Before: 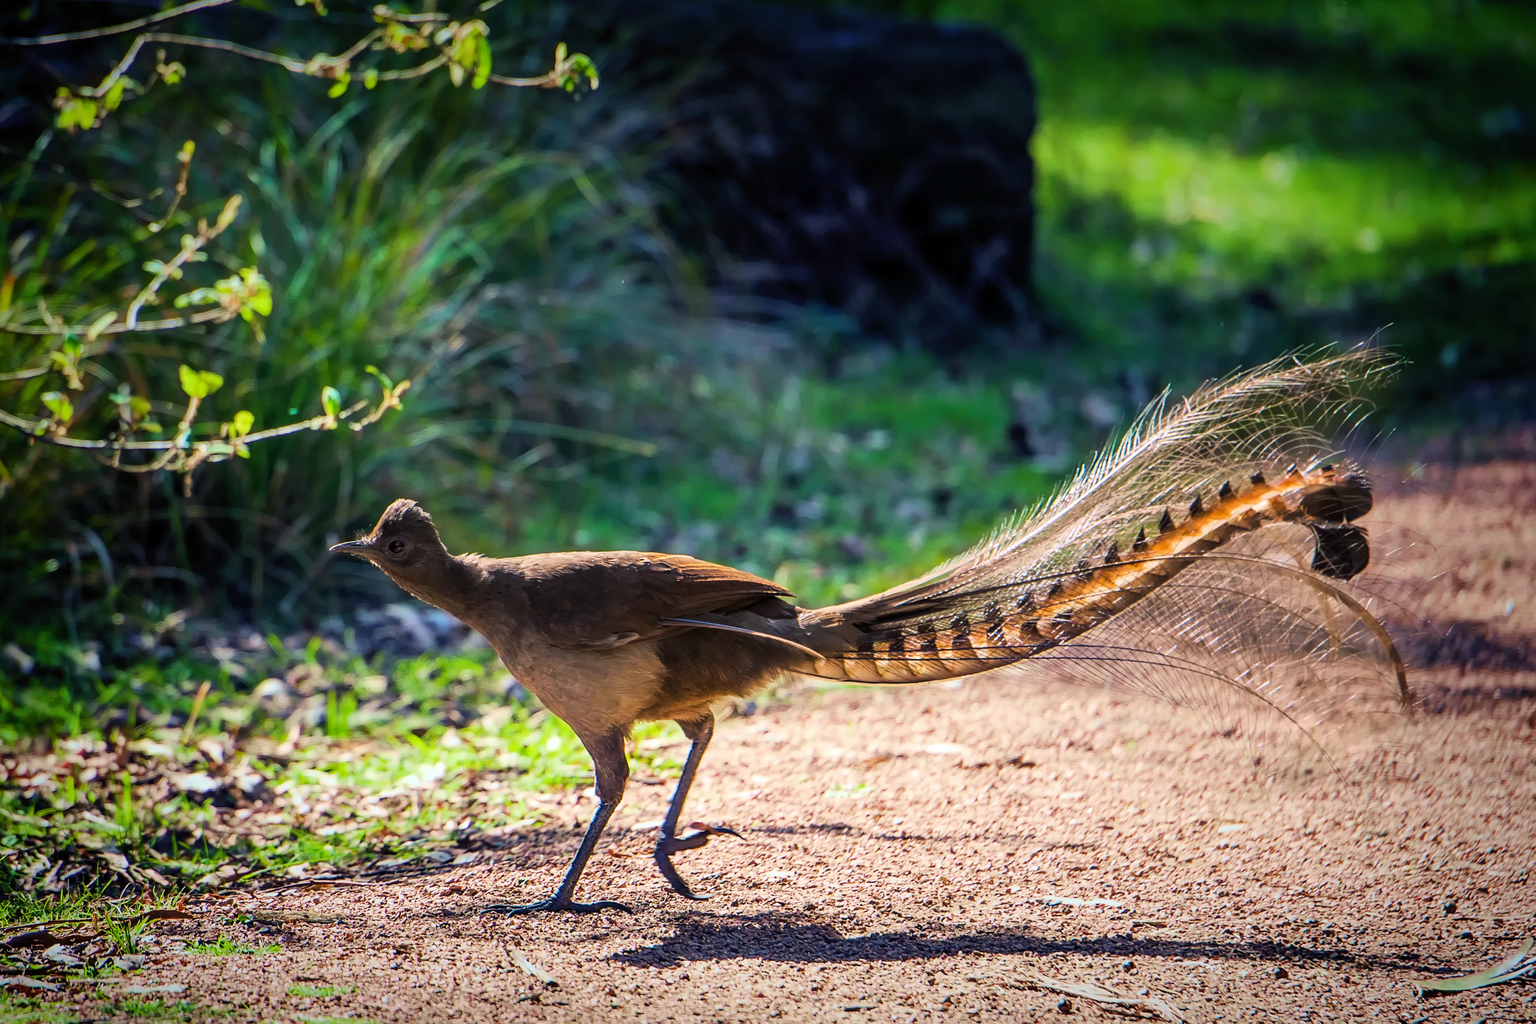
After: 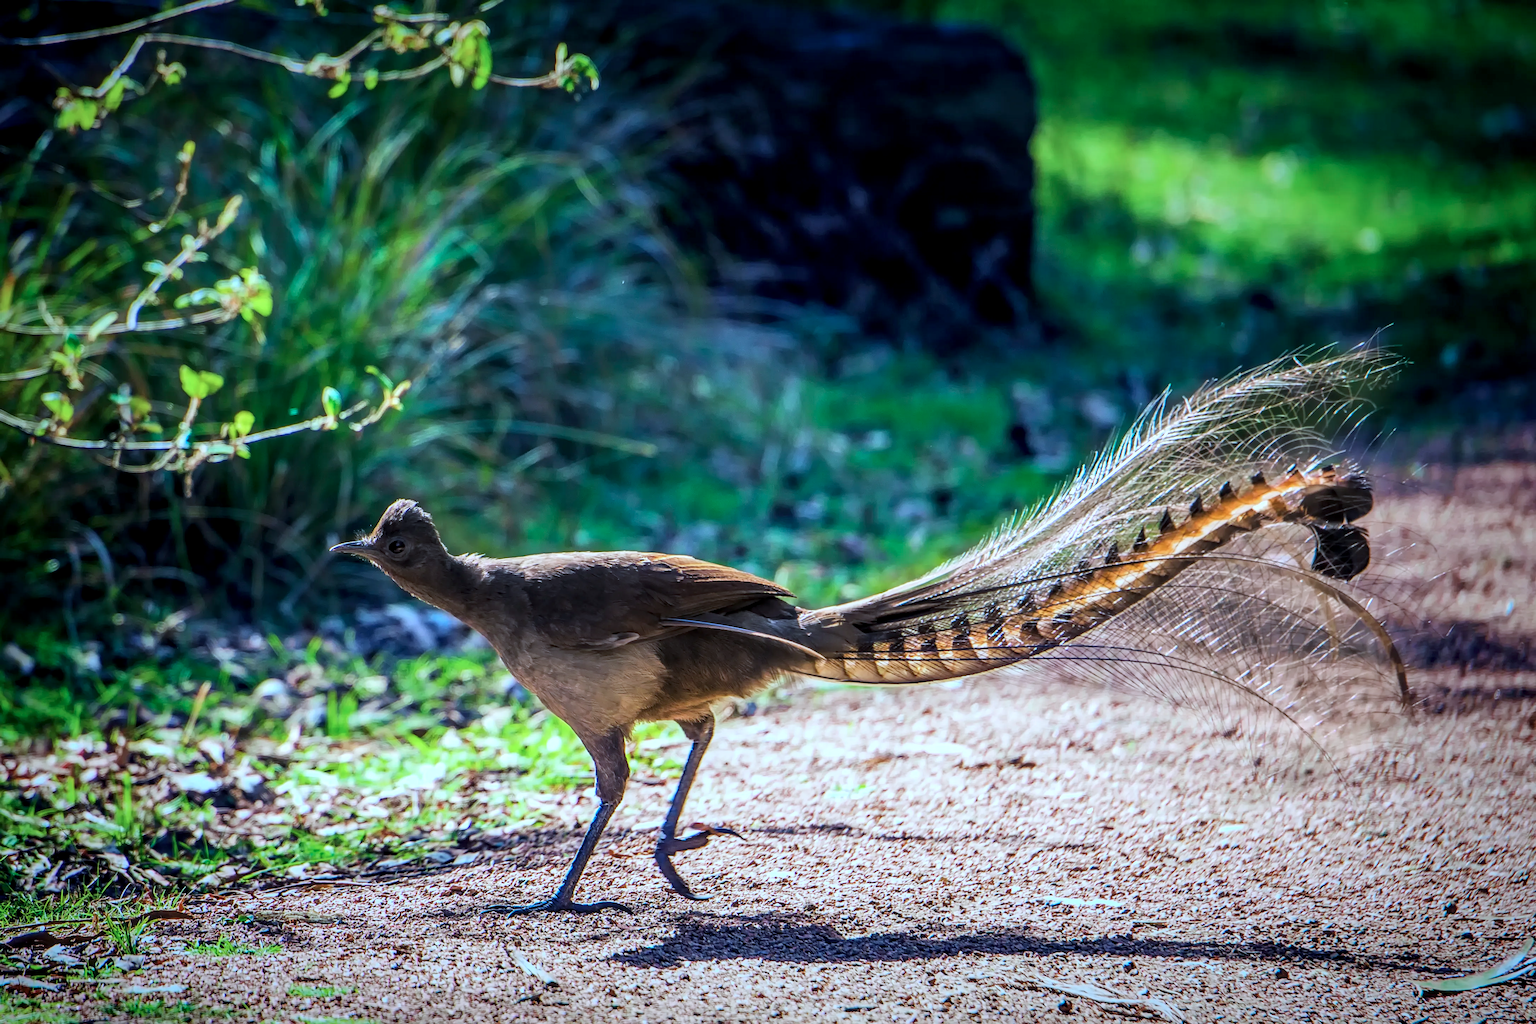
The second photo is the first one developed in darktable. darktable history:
local contrast: detail 130%
color calibration: gray › normalize channels true, x 0.397, y 0.386, temperature 3707.63 K, gamut compression 0.005
